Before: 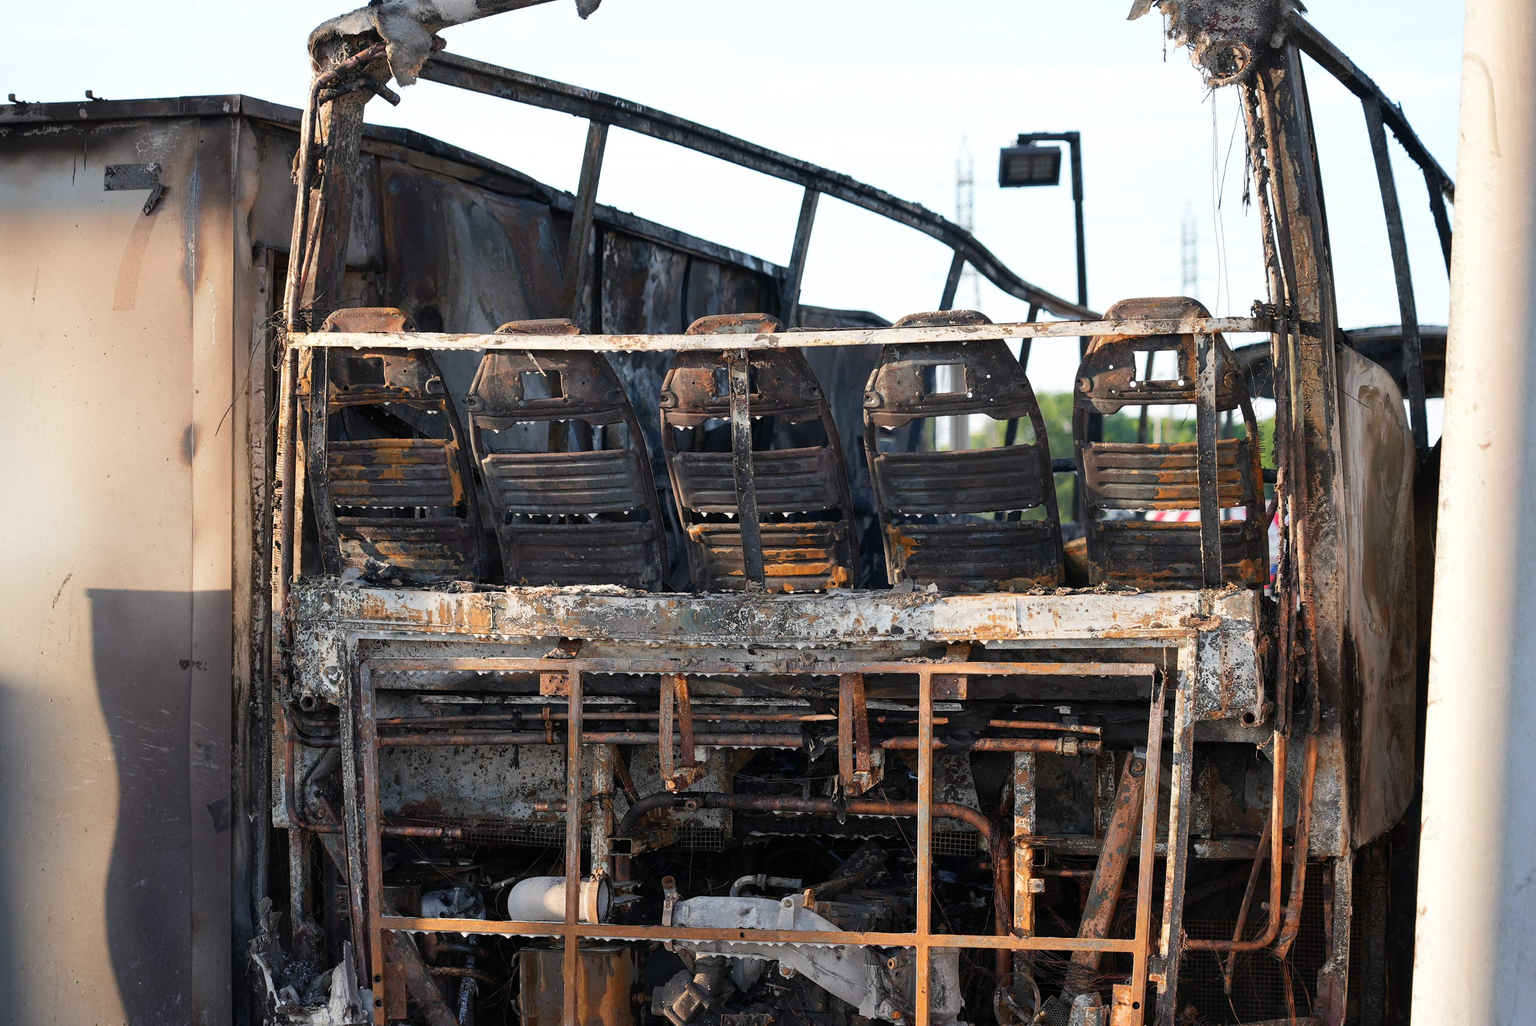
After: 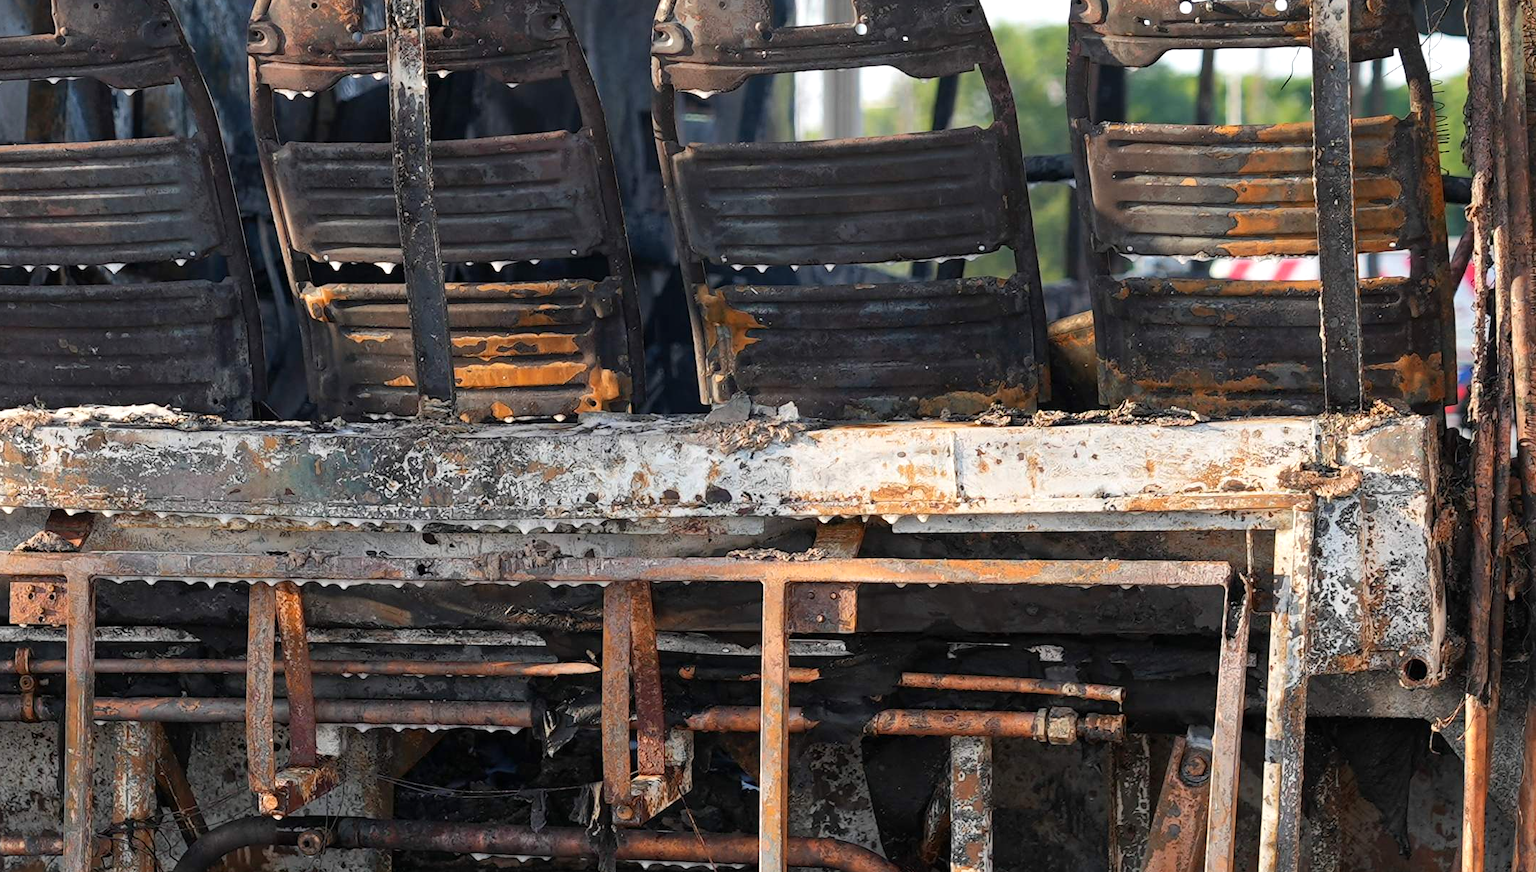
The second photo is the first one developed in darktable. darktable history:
exposure: exposure 0.198 EV, compensate highlight preservation false
crop: left 34.856%, top 37.106%, right 14.702%, bottom 19.989%
